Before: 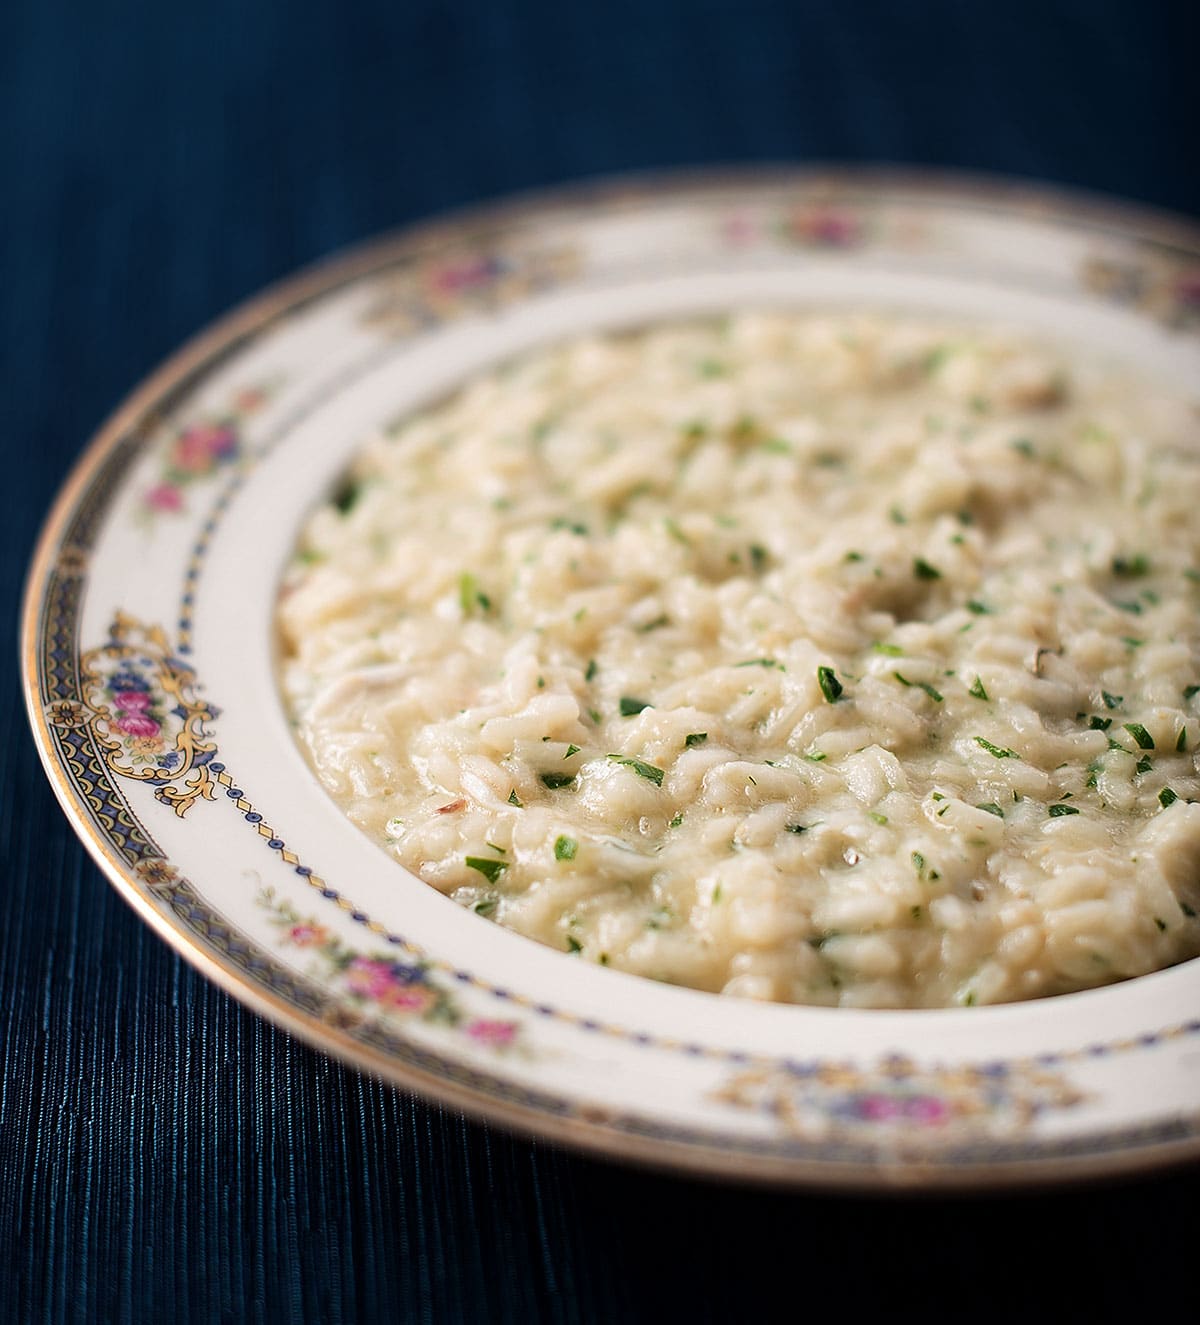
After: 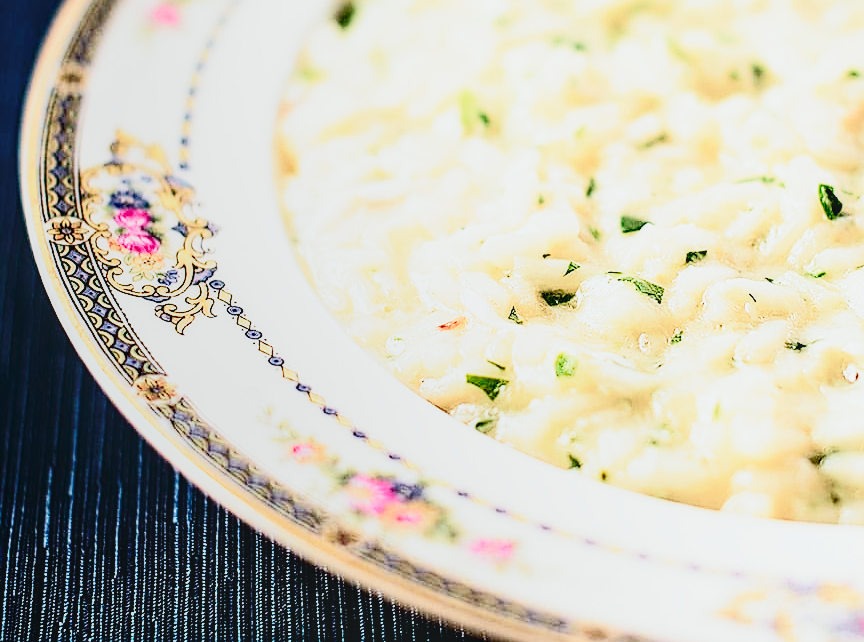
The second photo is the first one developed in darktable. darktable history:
tone curve: curves: ch0 [(0, 0.008) (0.081, 0.044) (0.177, 0.123) (0.283, 0.253) (0.427, 0.441) (0.495, 0.524) (0.661, 0.756) (0.796, 0.859) (1, 0.951)]; ch1 [(0, 0) (0.161, 0.092) (0.35, 0.33) (0.392, 0.392) (0.427, 0.426) (0.479, 0.472) (0.505, 0.5) (0.521, 0.519) (0.567, 0.556) (0.583, 0.588) (0.625, 0.627) (0.678, 0.733) (1, 1)]; ch2 [(0, 0) (0.346, 0.362) (0.404, 0.427) (0.502, 0.499) (0.523, 0.522) (0.544, 0.561) (0.58, 0.59) (0.629, 0.642) (0.717, 0.678) (1, 1)], color space Lab, independent channels, preserve colors none
crop: top 36.498%, right 27.964%, bottom 14.995%
sharpen: on, module defaults
local contrast: on, module defaults
base curve: curves: ch0 [(0, 0) (0.028, 0.03) (0.105, 0.232) (0.387, 0.748) (0.754, 0.968) (1, 1)], fusion 1, exposure shift 0.576, preserve colors none
